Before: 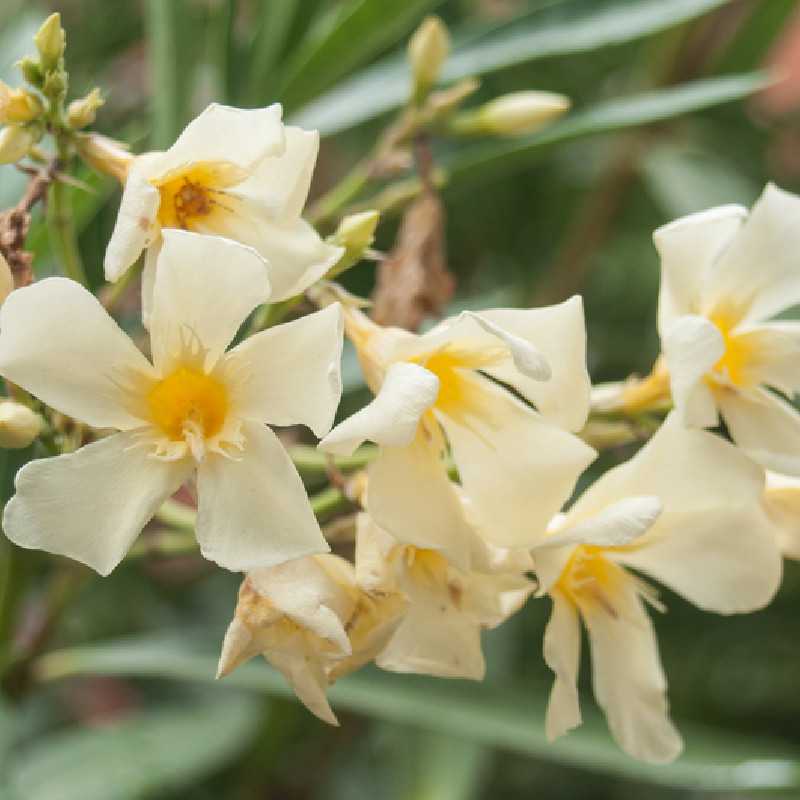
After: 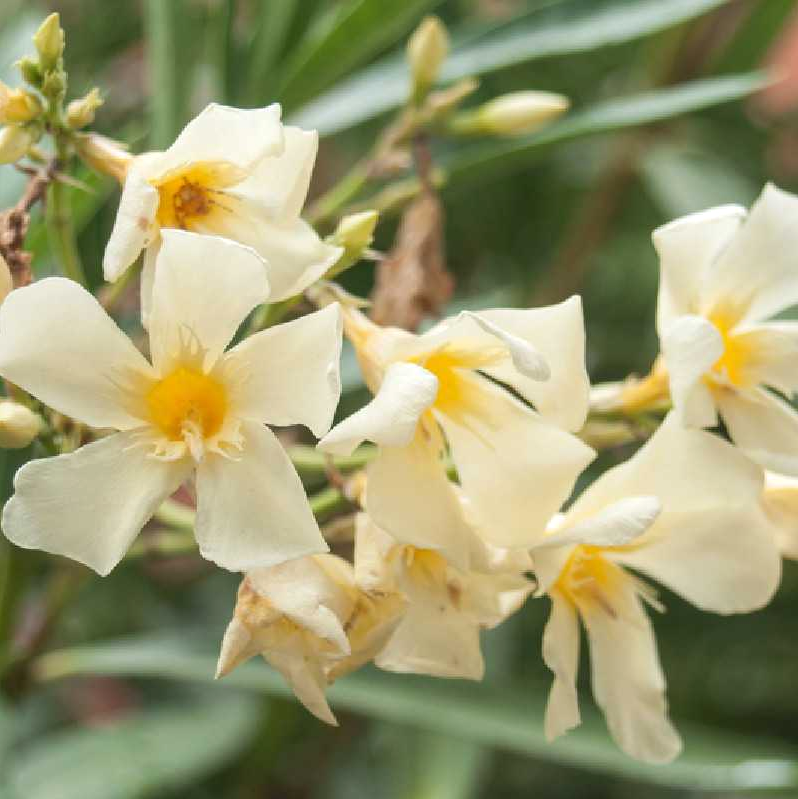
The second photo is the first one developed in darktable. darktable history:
exposure: exposure 0.128 EV, compensate highlight preservation false
crop: left 0.128%
